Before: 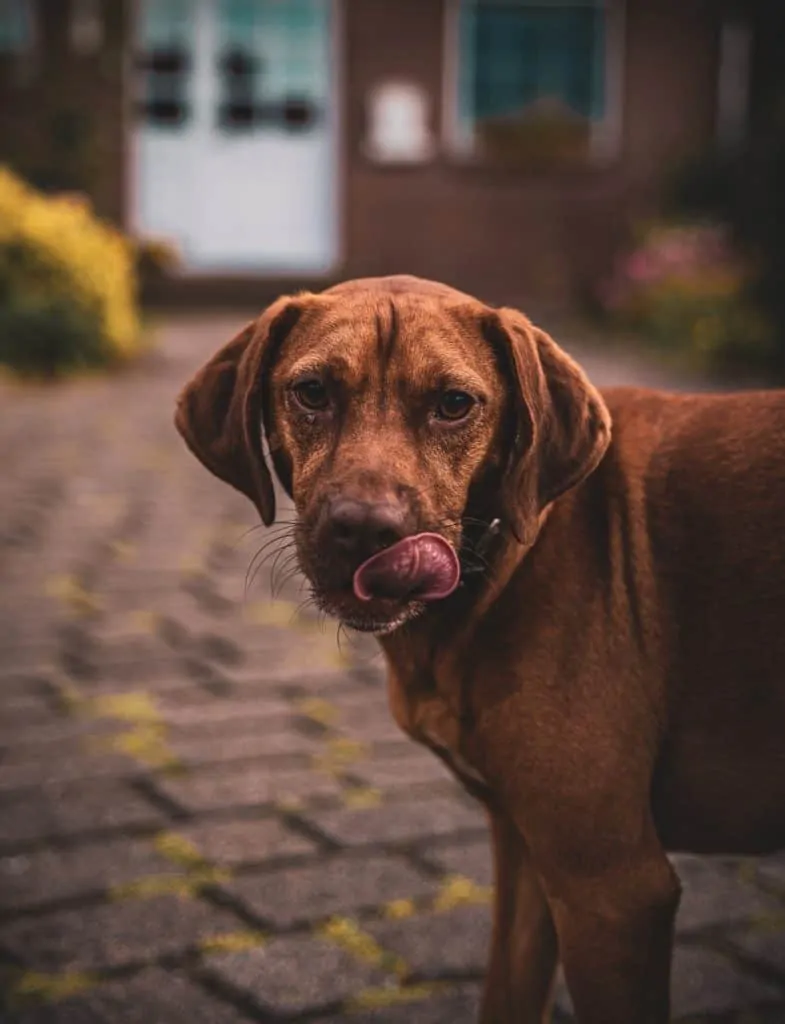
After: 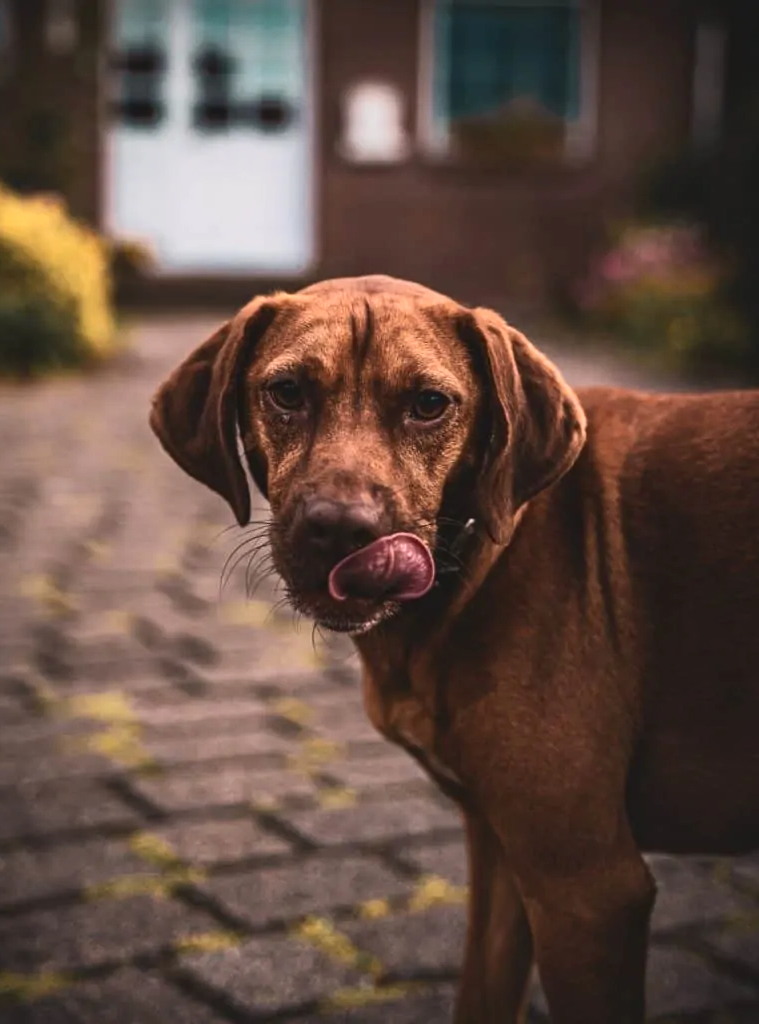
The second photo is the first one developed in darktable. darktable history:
crop and rotate: left 3.21%
contrast brightness saturation: contrast 0.239, brightness 0.092
